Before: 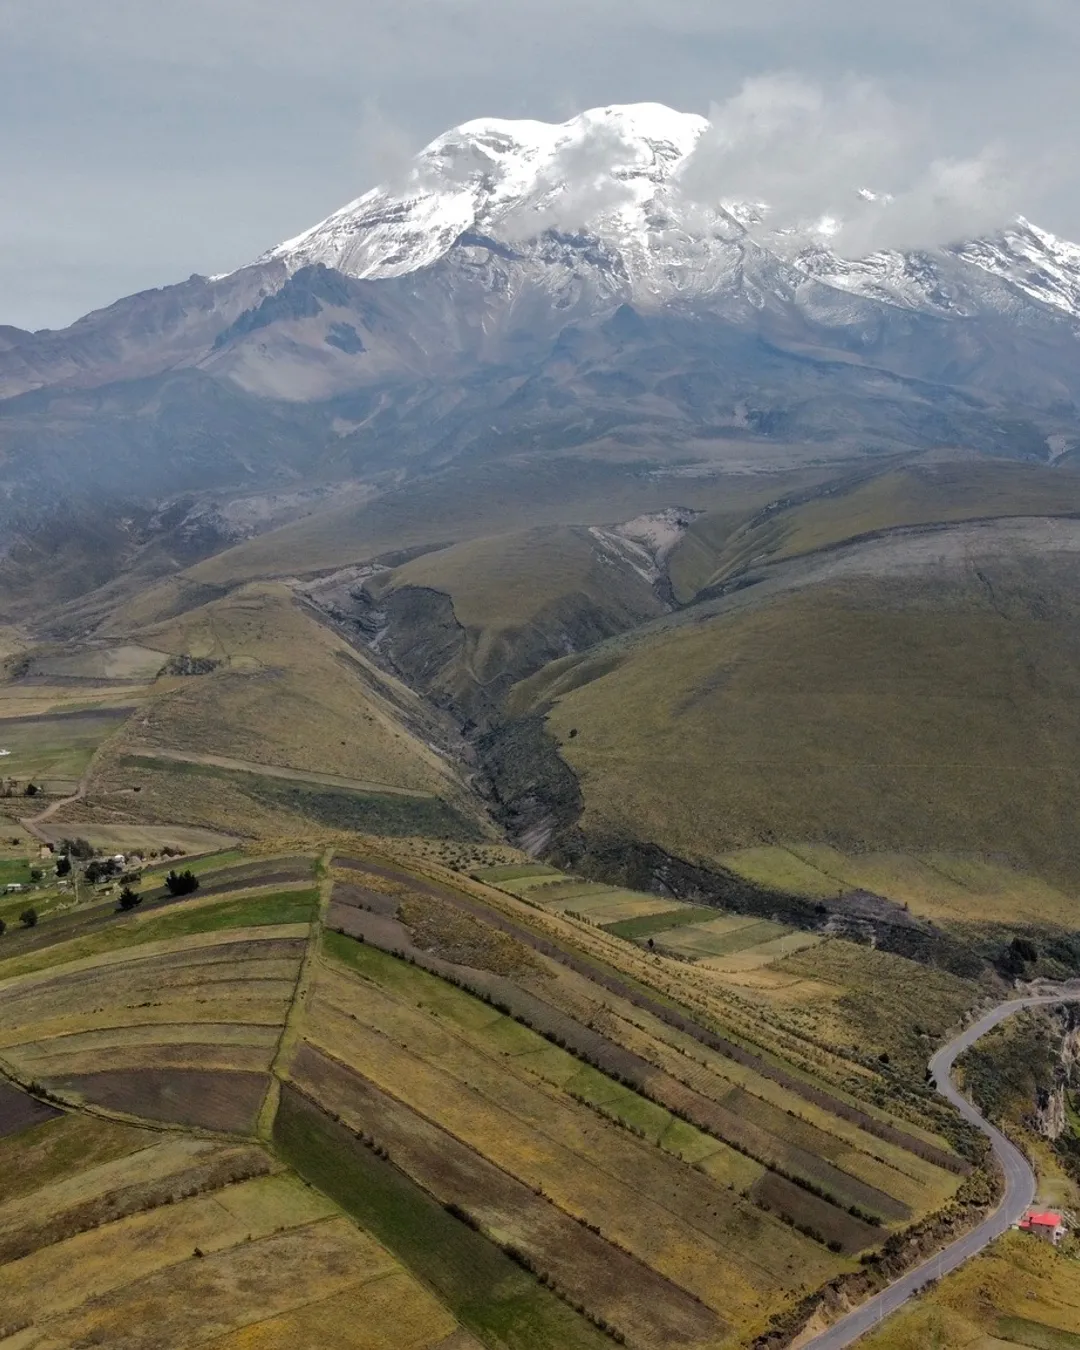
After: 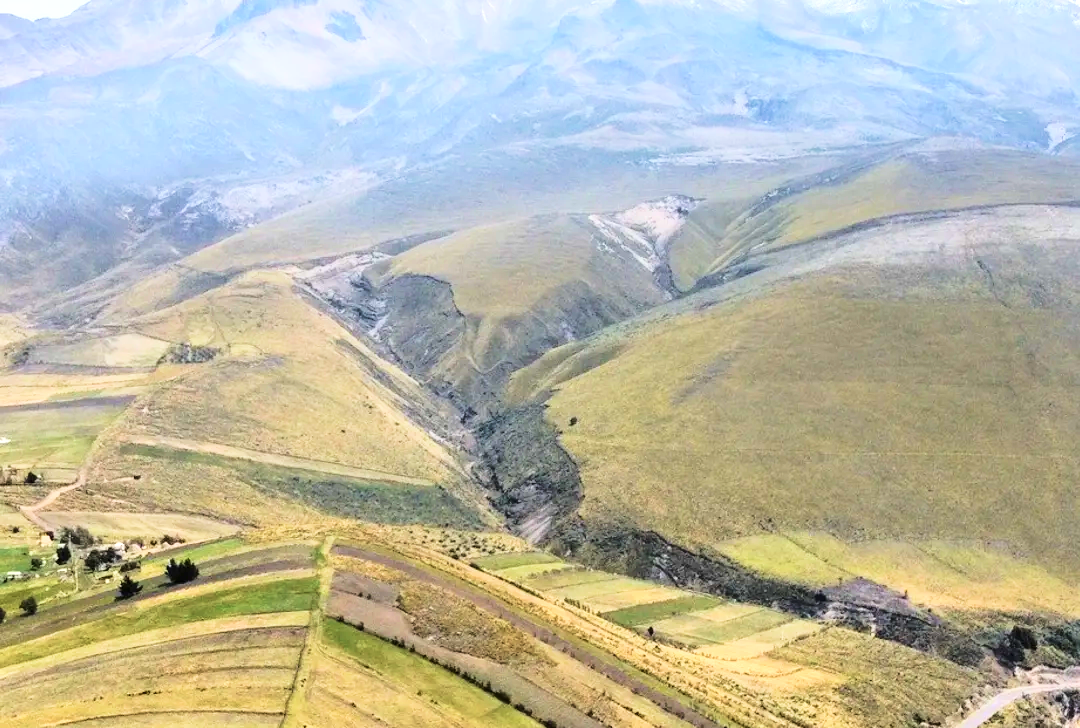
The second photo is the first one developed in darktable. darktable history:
base curve: curves: ch0 [(0, 0) (0.028, 0.03) (0.121, 0.232) (0.46, 0.748) (0.859, 0.968) (1, 1)]
crop and rotate: top 23.164%, bottom 22.863%
velvia: on, module defaults
exposure: black level correction 0, exposure 1.2 EV, compensate highlight preservation false
